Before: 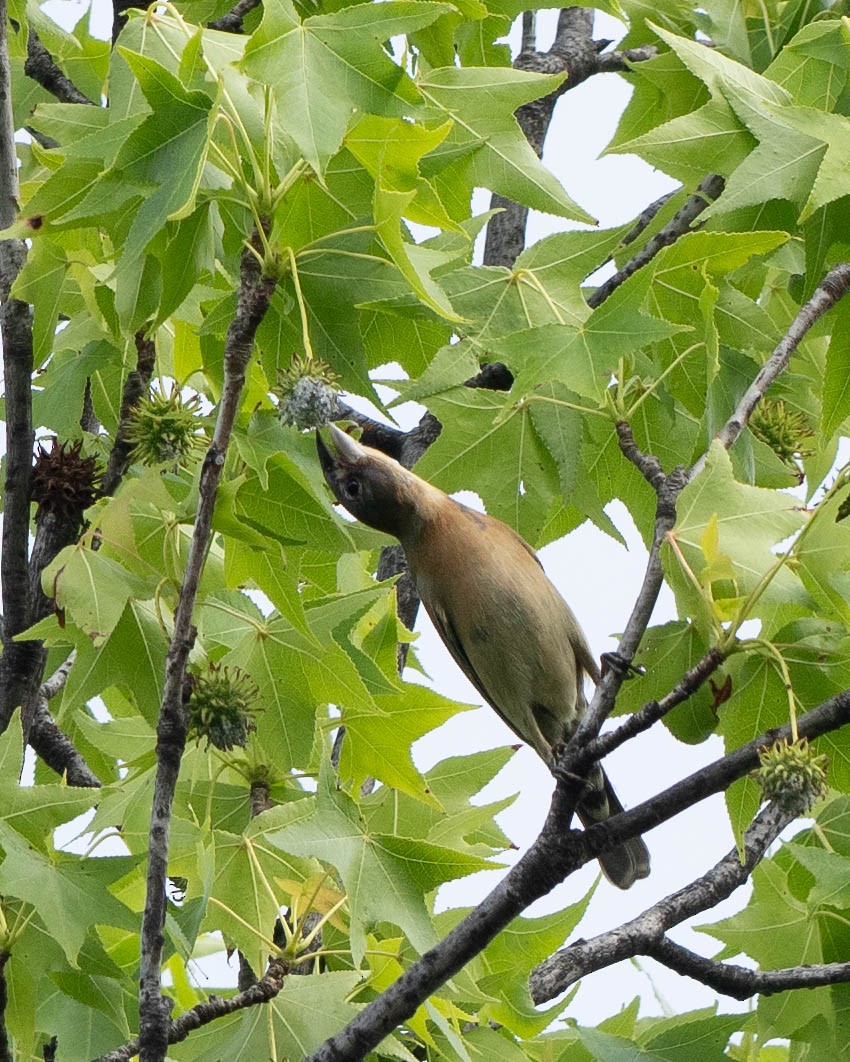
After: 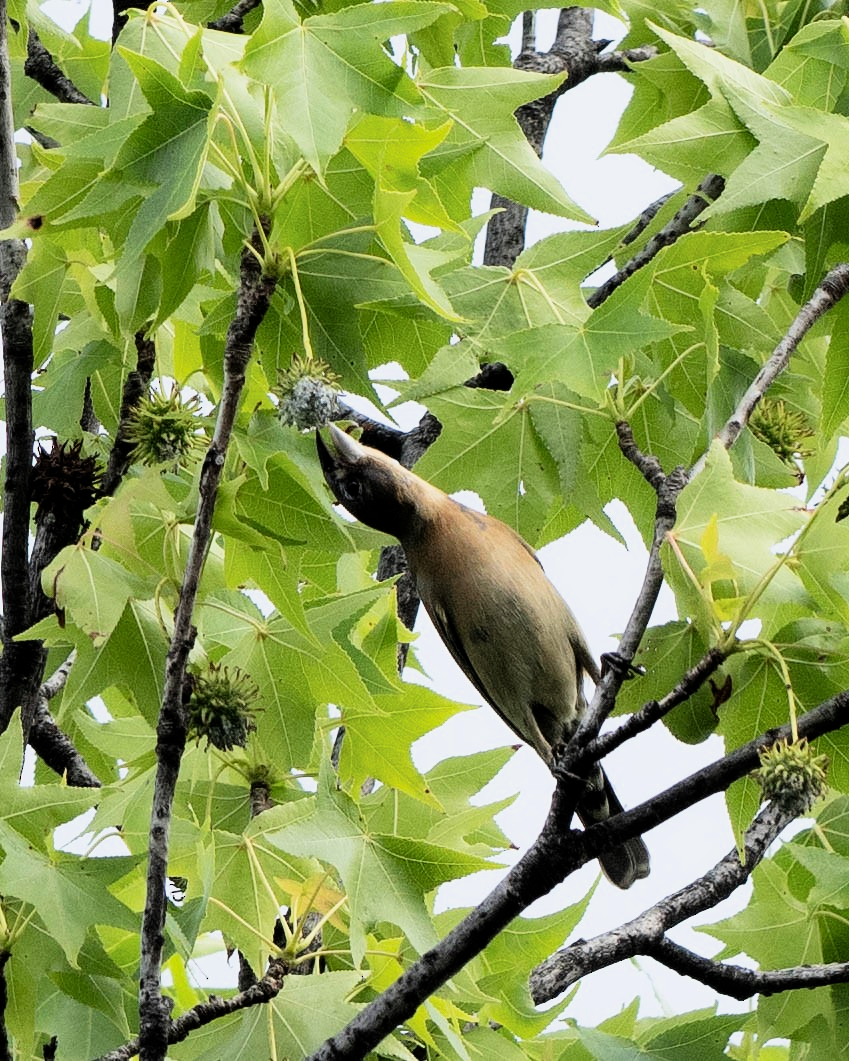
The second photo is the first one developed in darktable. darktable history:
tone equalizer: -8 EV -0.418 EV, -7 EV -0.38 EV, -6 EV -0.355 EV, -5 EV -0.252 EV, -3 EV 0.207 EV, -2 EV 0.306 EV, -1 EV 0.381 EV, +0 EV 0.432 EV, smoothing diameter 2.04%, edges refinement/feathering 18.74, mask exposure compensation -1.57 EV, filter diffusion 5
filmic rgb: middle gray luminance 12.95%, black relative exposure -10.21 EV, white relative exposure 3.47 EV, target black luminance 0%, hardness 5.73, latitude 45.21%, contrast 1.221, highlights saturation mix 4.98%, shadows ↔ highlights balance 27.28%, preserve chrominance max RGB
